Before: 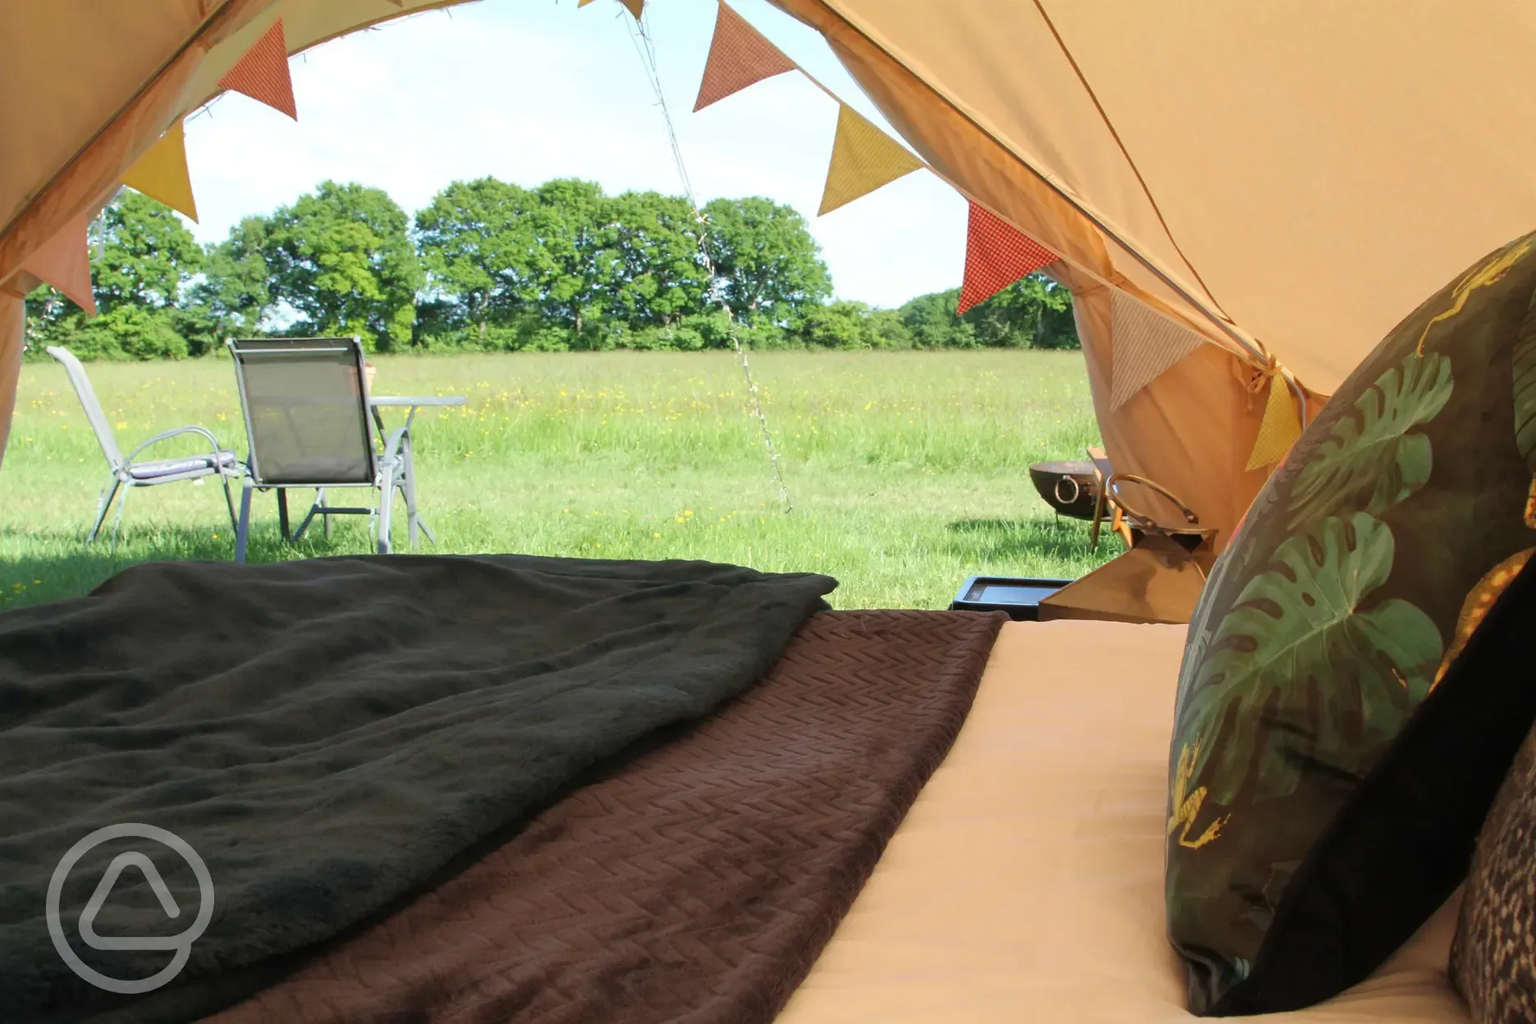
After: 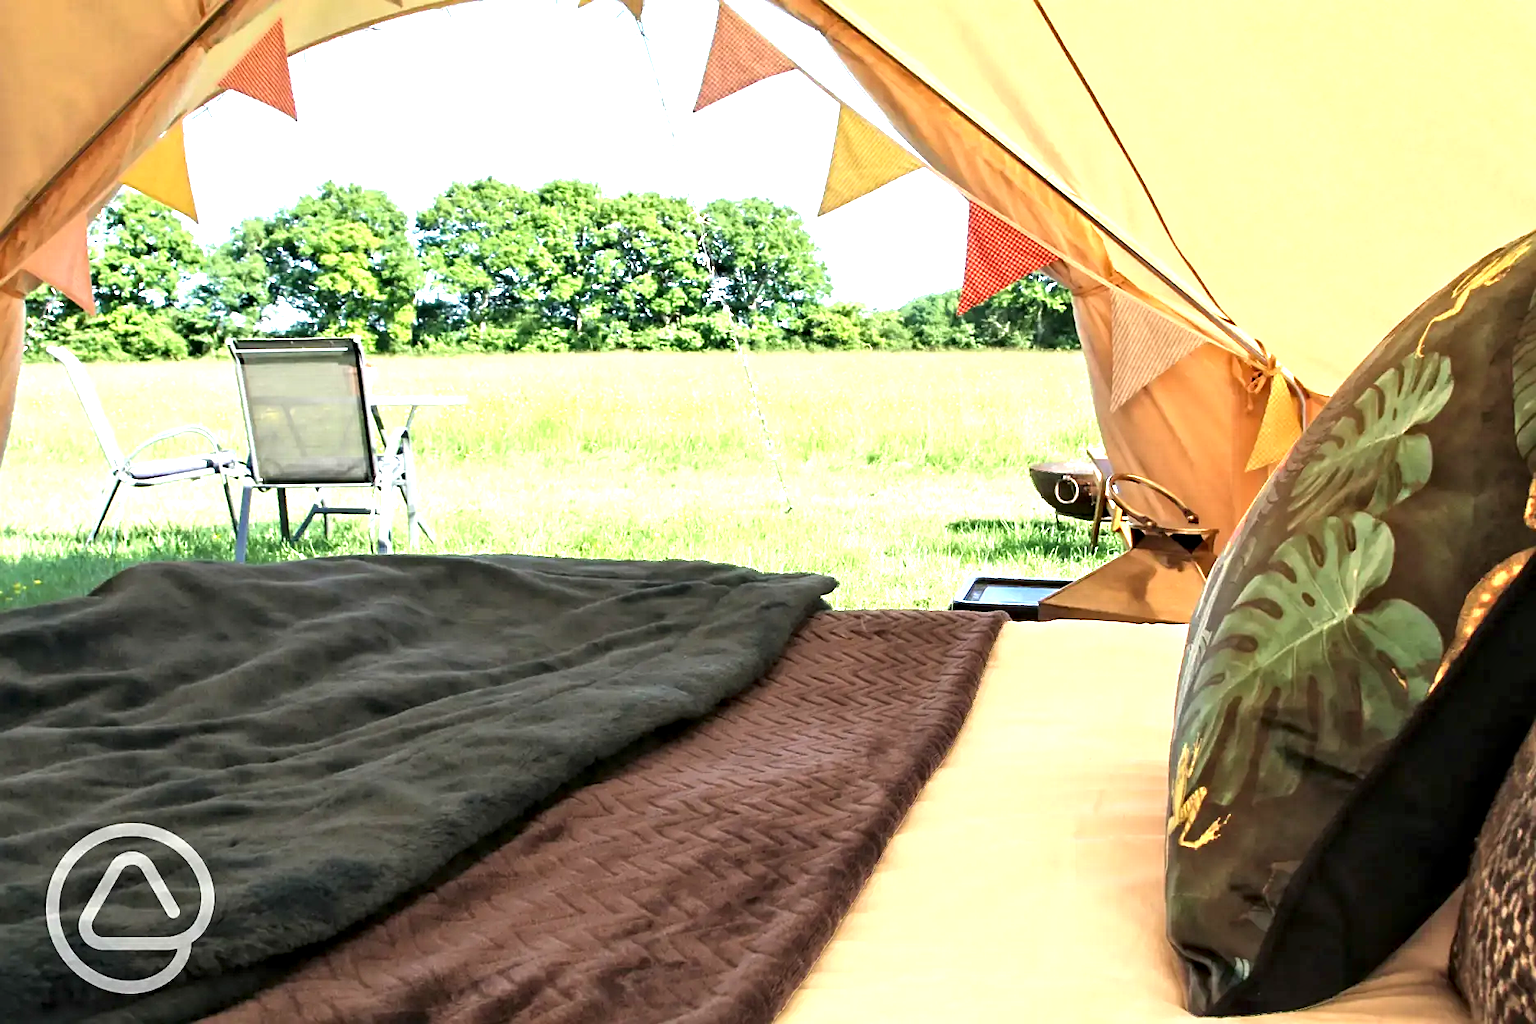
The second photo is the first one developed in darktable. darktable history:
contrast equalizer: octaves 7, y [[0.511, 0.558, 0.631, 0.632, 0.559, 0.512], [0.5 ×6], [0.507, 0.559, 0.627, 0.644, 0.647, 0.647], [0 ×6], [0 ×6]]
exposure: black level correction 0, exposure 1.121 EV, compensate highlight preservation false
sharpen: amount 0.491
